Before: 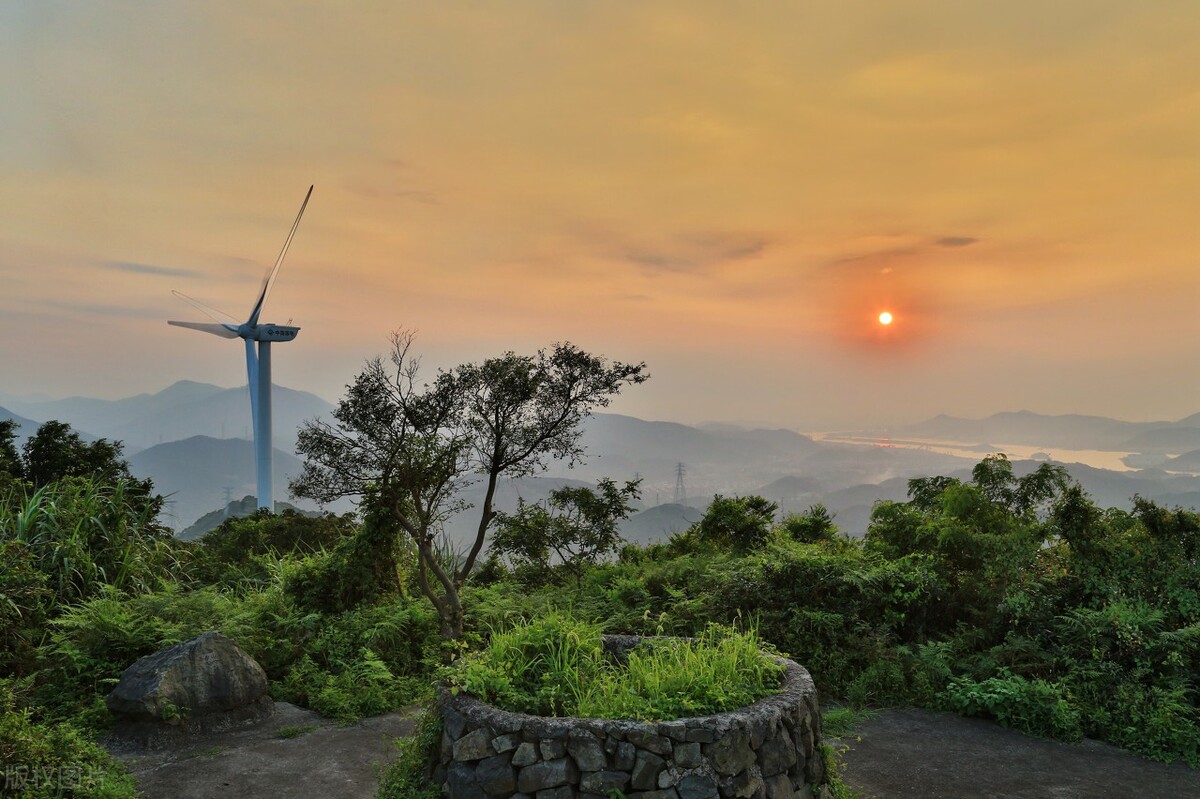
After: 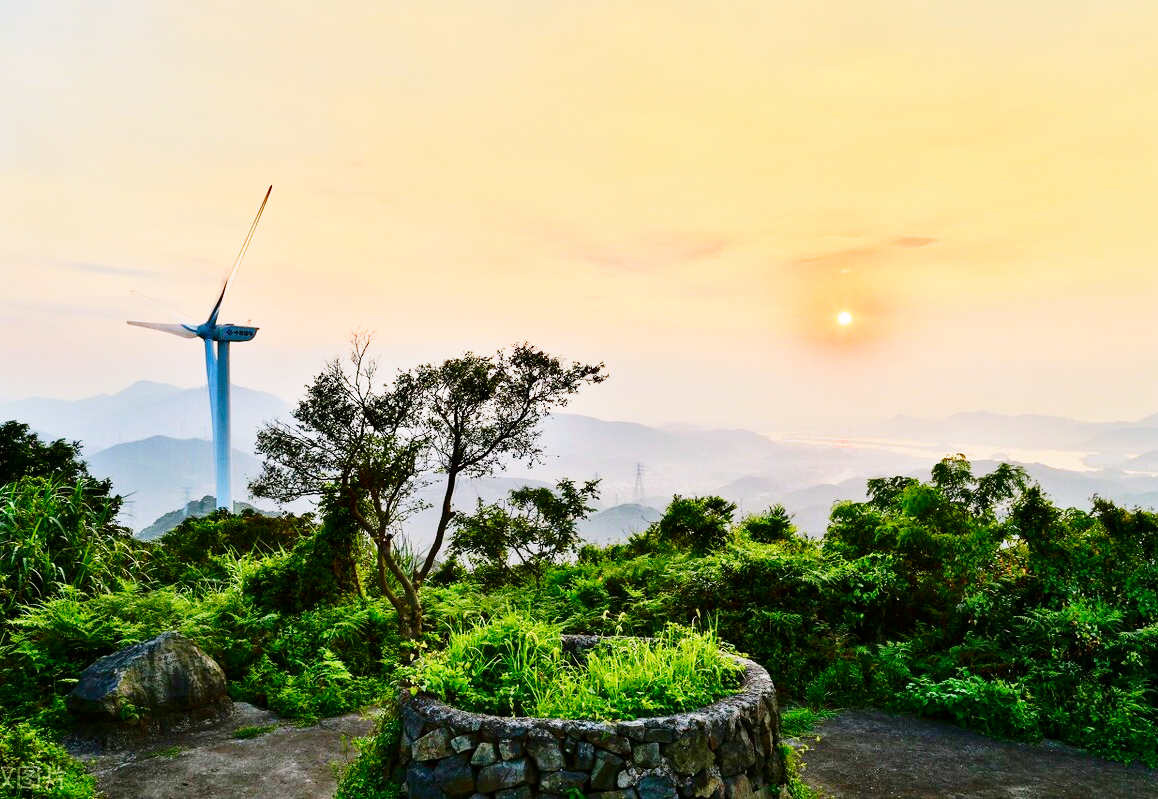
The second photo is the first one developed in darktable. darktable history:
crop and rotate: left 3.465%
base curve: curves: ch0 [(0, 0) (0, 0.001) (0.001, 0.001) (0.004, 0.002) (0.007, 0.004) (0.015, 0.013) (0.033, 0.045) (0.052, 0.096) (0.075, 0.17) (0.099, 0.241) (0.163, 0.42) (0.219, 0.55) (0.259, 0.616) (0.327, 0.722) (0.365, 0.765) (0.522, 0.873) (0.547, 0.881) (0.689, 0.919) (0.826, 0.952) (1, 1)], preserve colors none
color balance rgb: highlights gain › chroma 2.022%, highlights gain › hue 291.36°, perceptual saturation grading › global saturation 0.654%, perceptual saturation grading › highlights -15.385%, perceptual saturation grading › shadows 24.312%, contrast -9.698%
exposure: black level correction 0, exposure 0.199 EV, compensate highlight preservation false
tone equalizer: edges refinement/feathering 500, mask exposure compensation -1.57 EV, preserve details no
contrast brightness saturation: contrast 0.189, brightness -0.111, saturation 0.21
